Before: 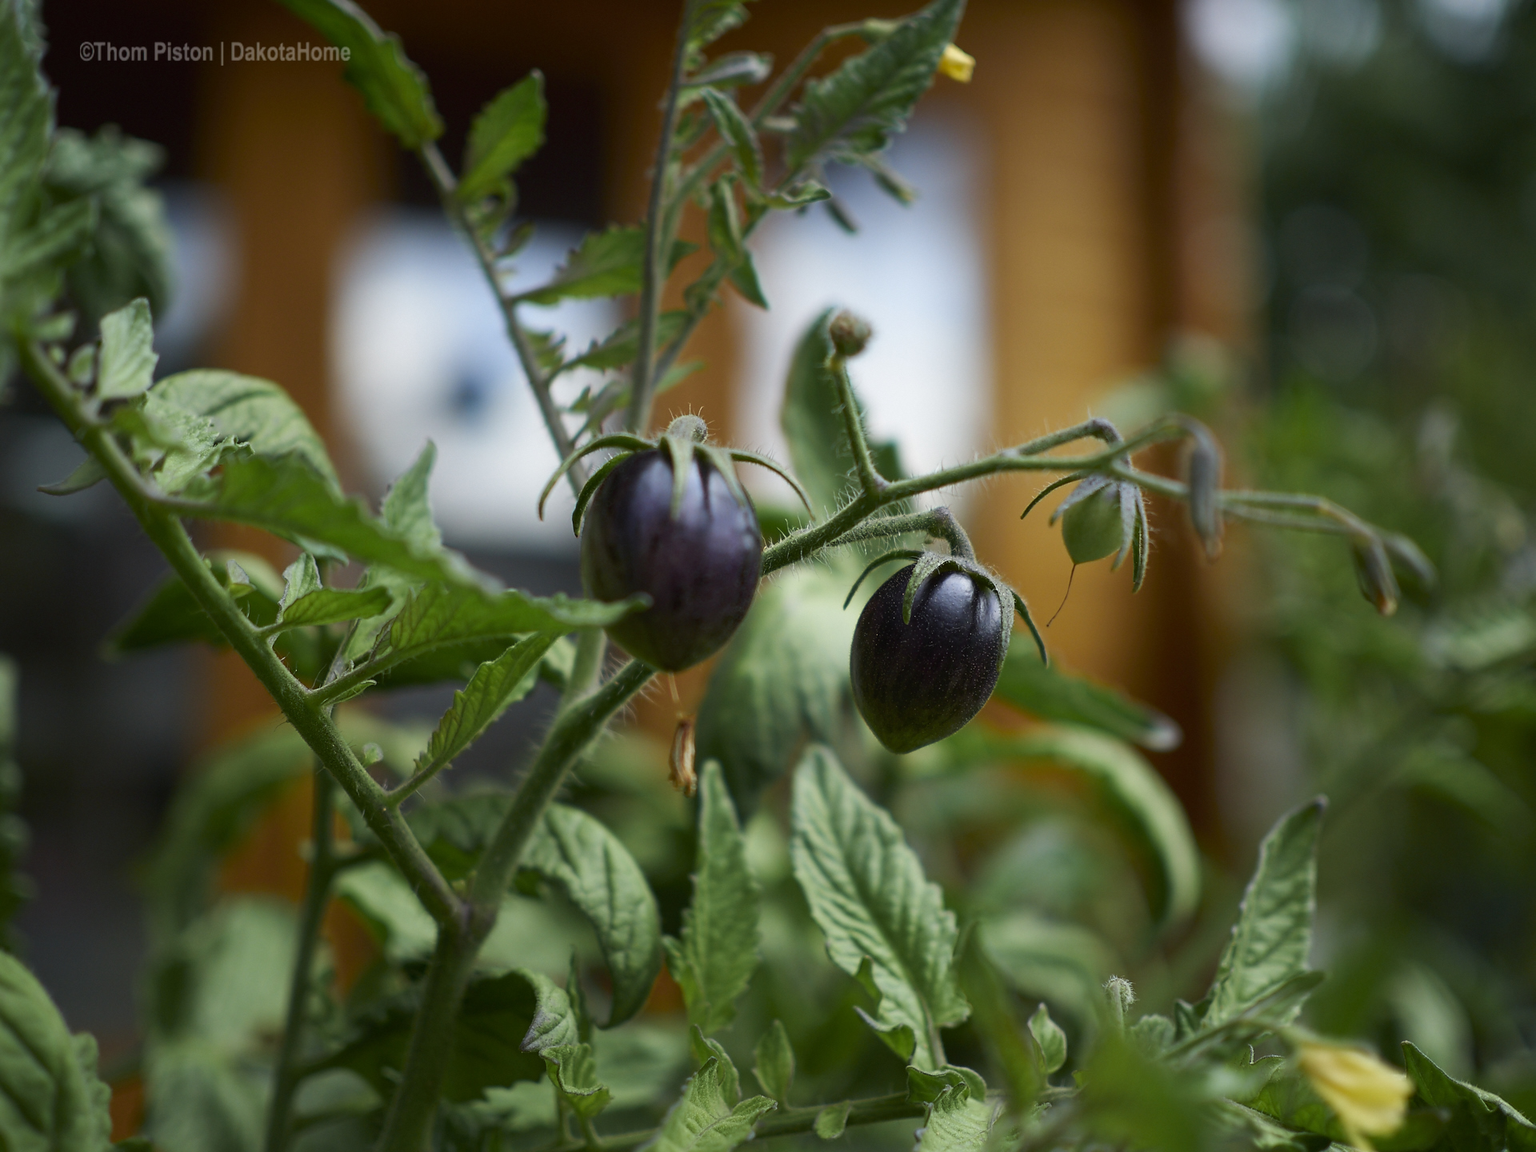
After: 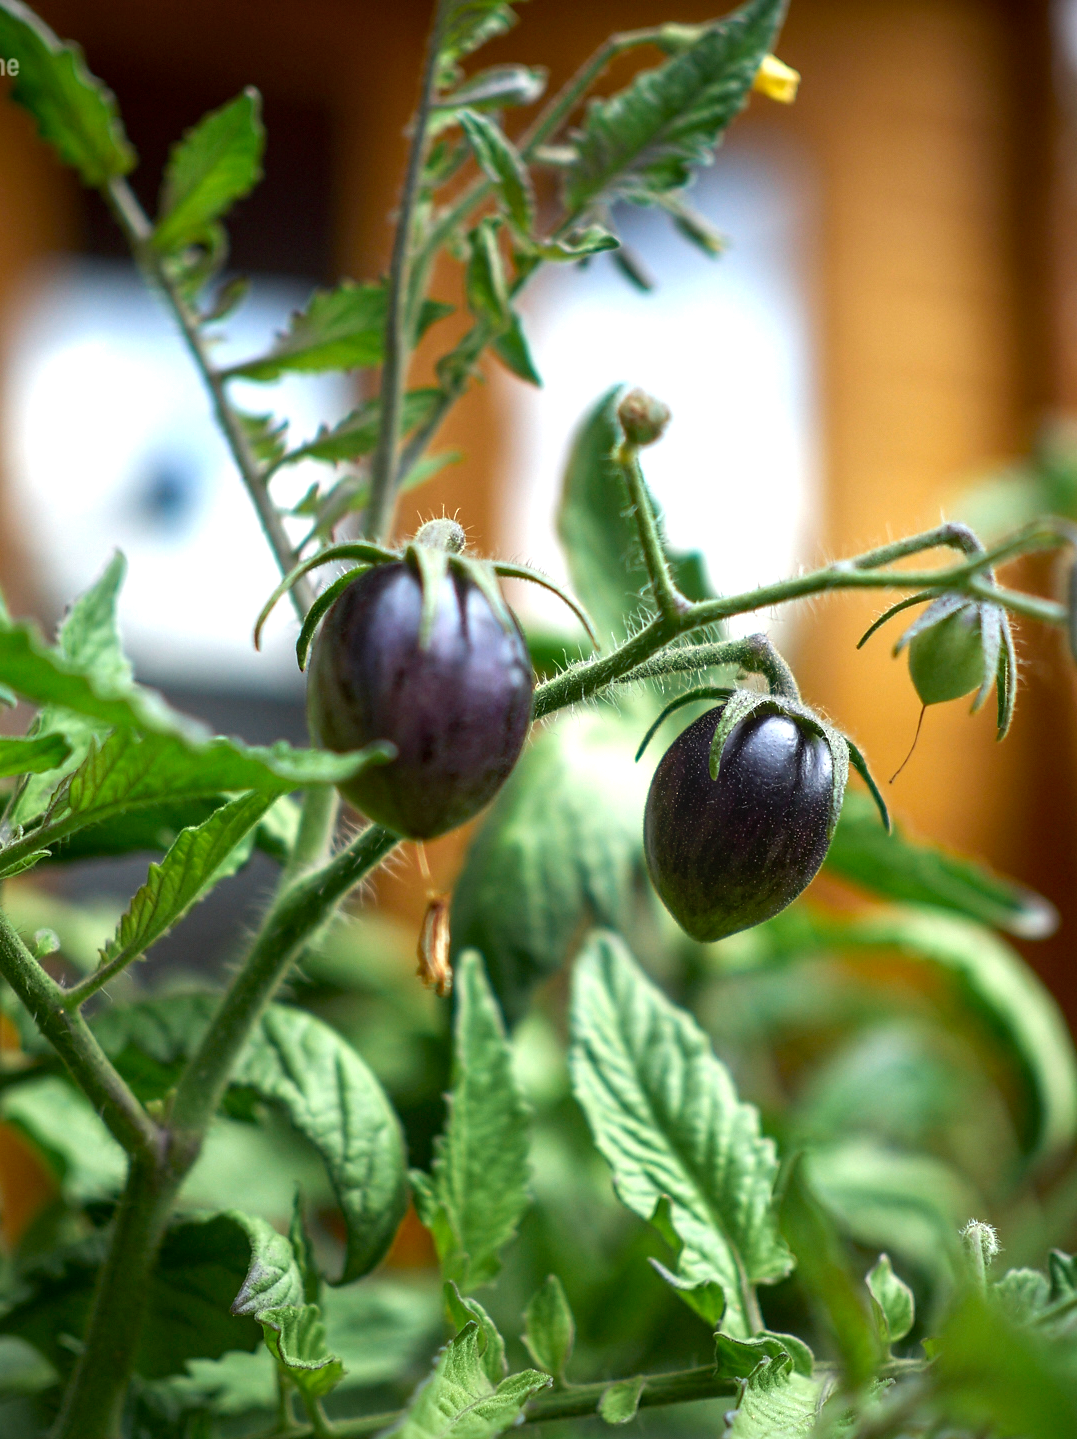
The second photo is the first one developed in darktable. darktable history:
crop: left 21.825%, right 22.071%, bottom 0.001%
vignetting: fall-off radius 94.58%, saturation -0.031, center (0, 0.006), unbound false
exposure: black level correction 0, exposure 1 EV, compensate highlight preservation false
local contrast: on, module defaults
